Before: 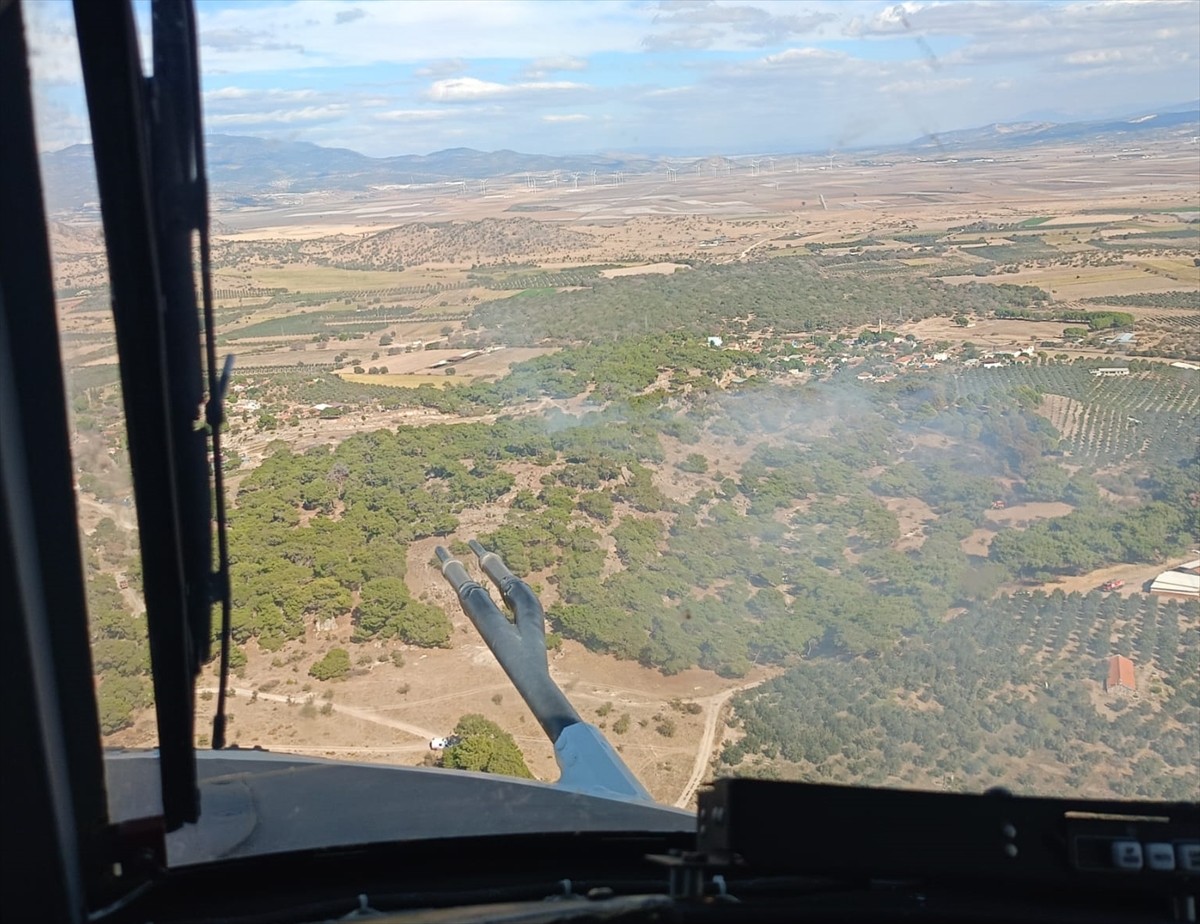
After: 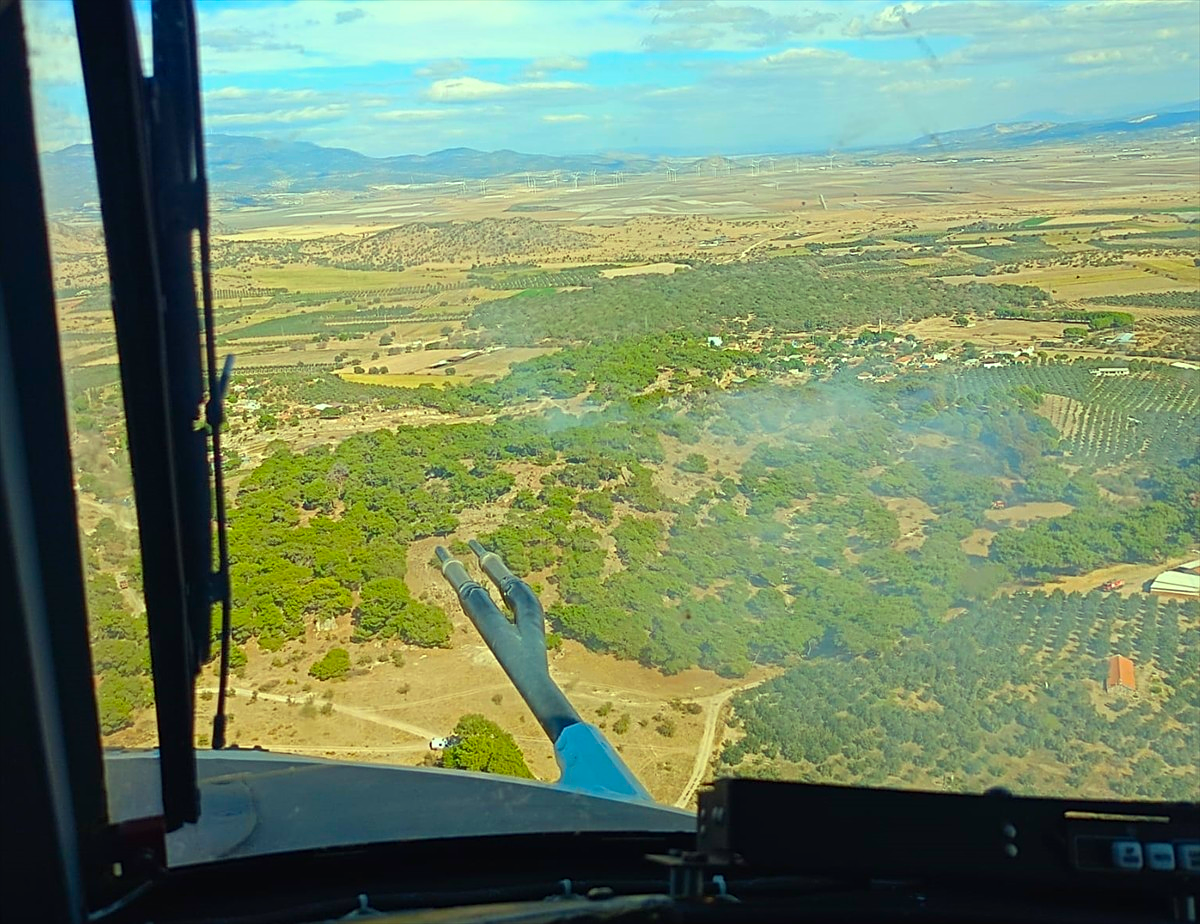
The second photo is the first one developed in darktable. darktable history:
color correction: highlights a* -10.77, highlights b* 9.8, saturation 1.72
sharpen: on, module defaults
